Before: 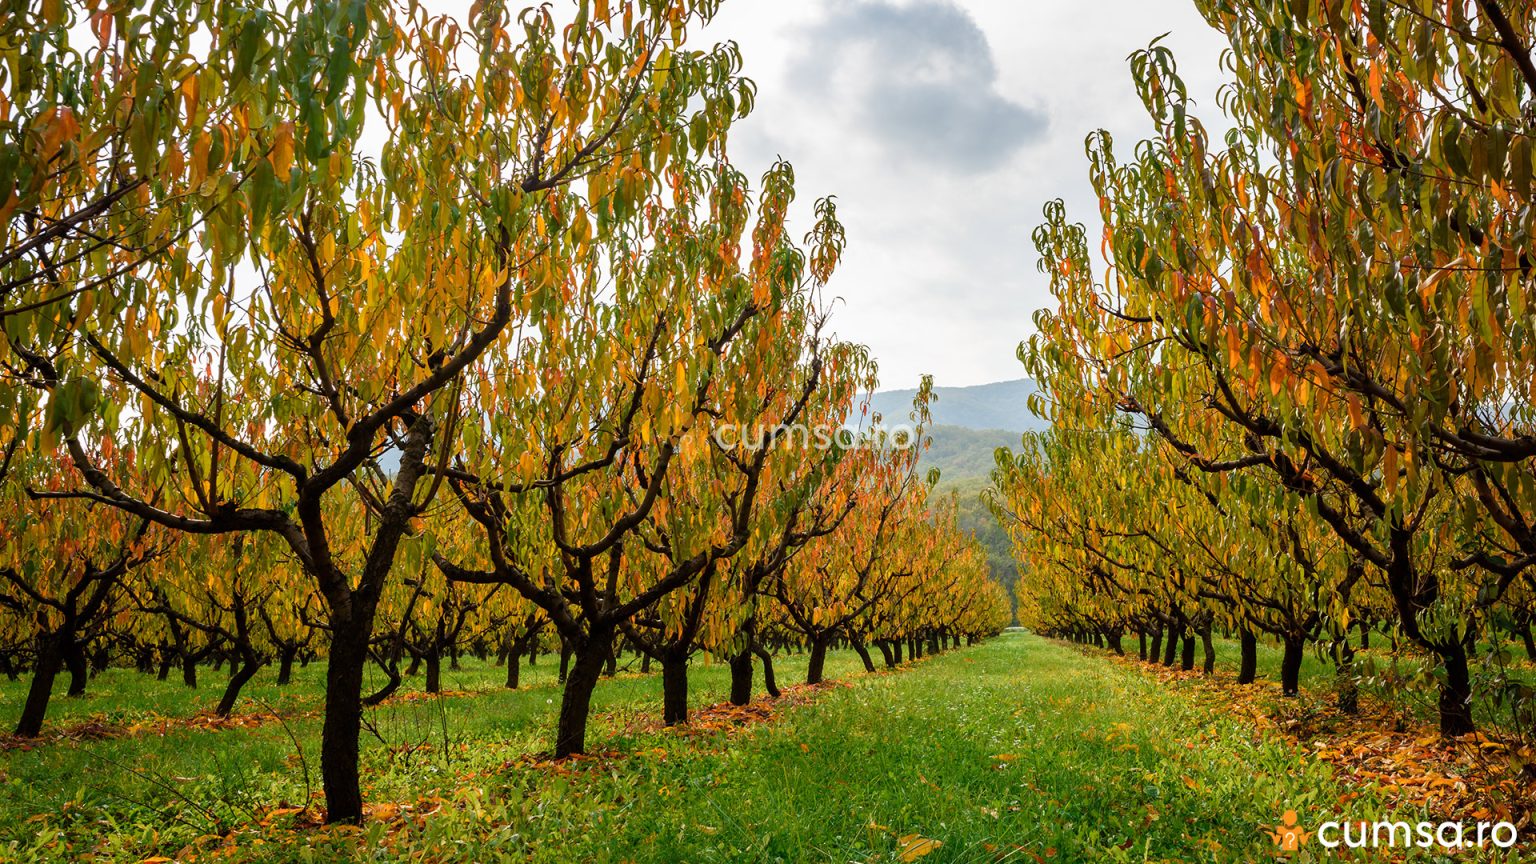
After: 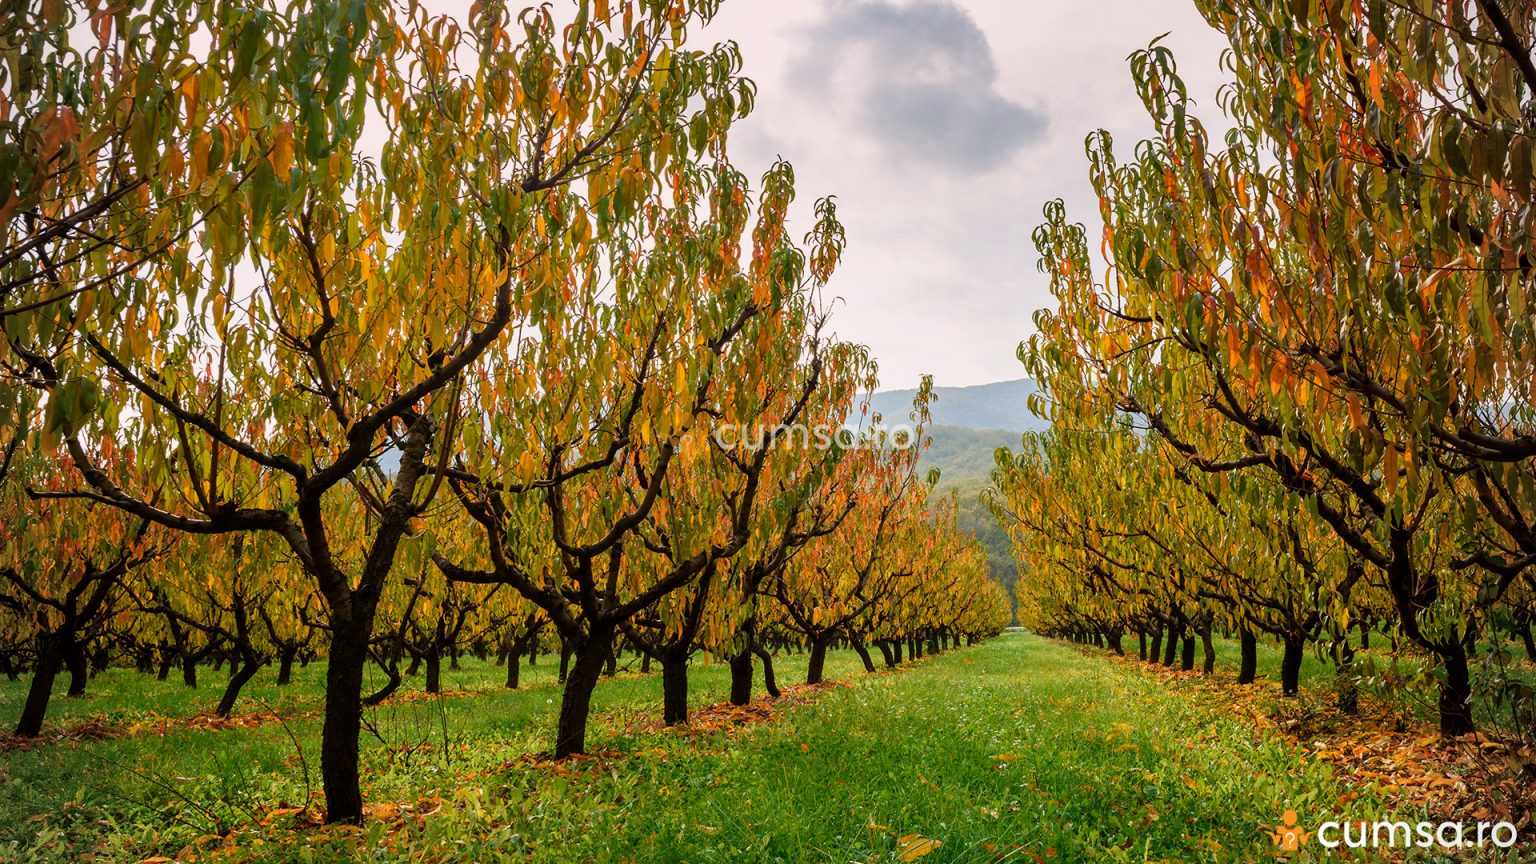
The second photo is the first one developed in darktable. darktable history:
tone equalizer: on, module defaults
graduated density: density 0.38 EV, hardness 21%, rotation -6.11°, saturation 32%
vignetting: fall-off start 91.19%
